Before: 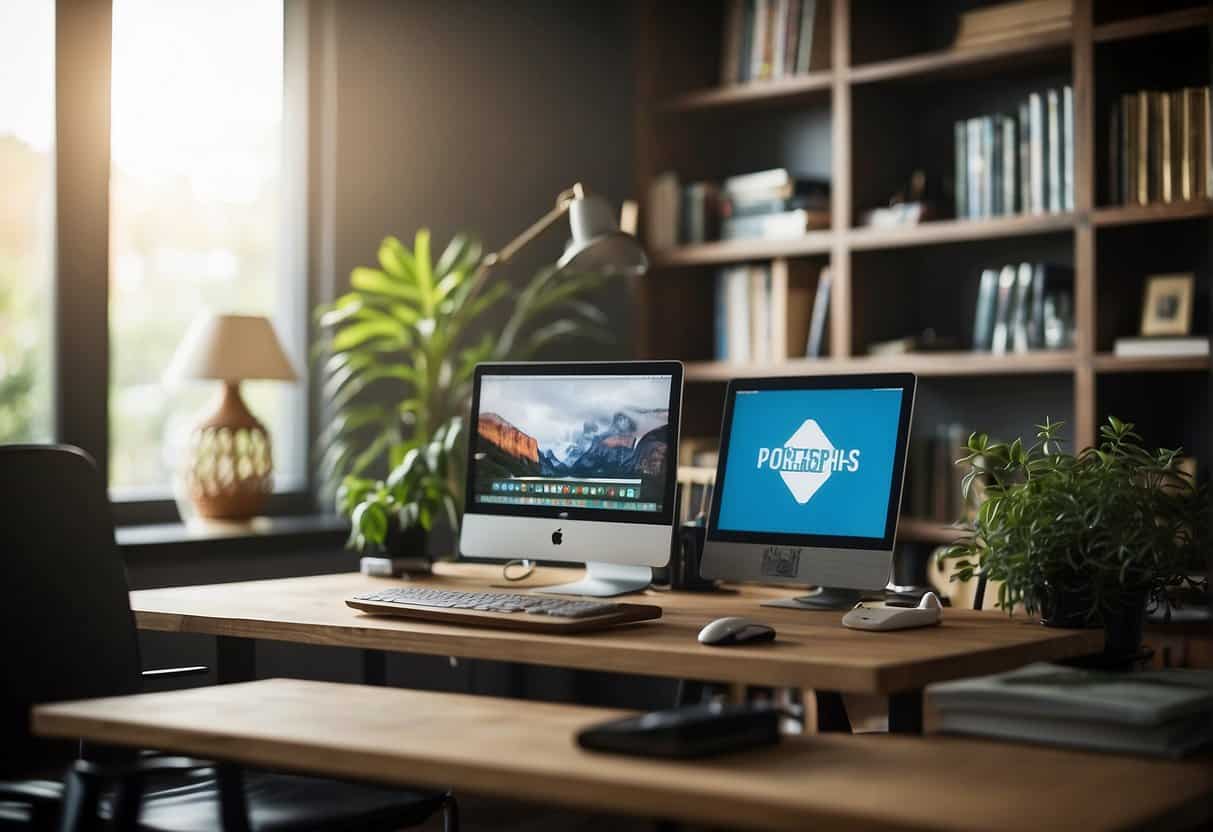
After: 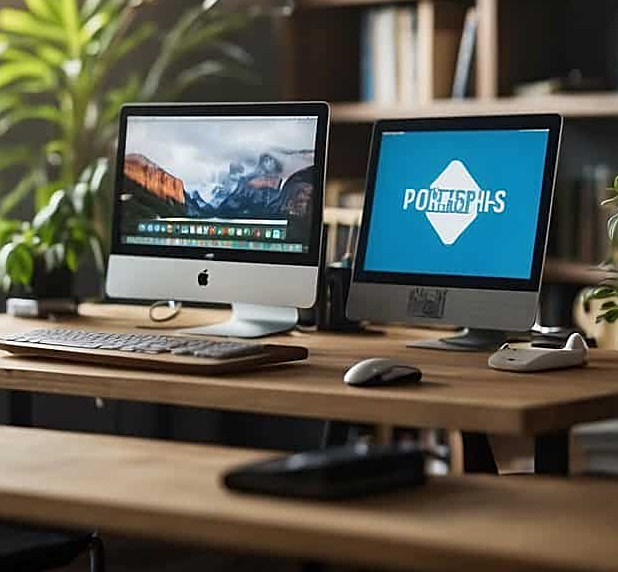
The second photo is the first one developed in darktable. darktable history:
sharpen: on, module defaults
crop and rotate: left 29.237%, top 31.152%, right 19.807%
